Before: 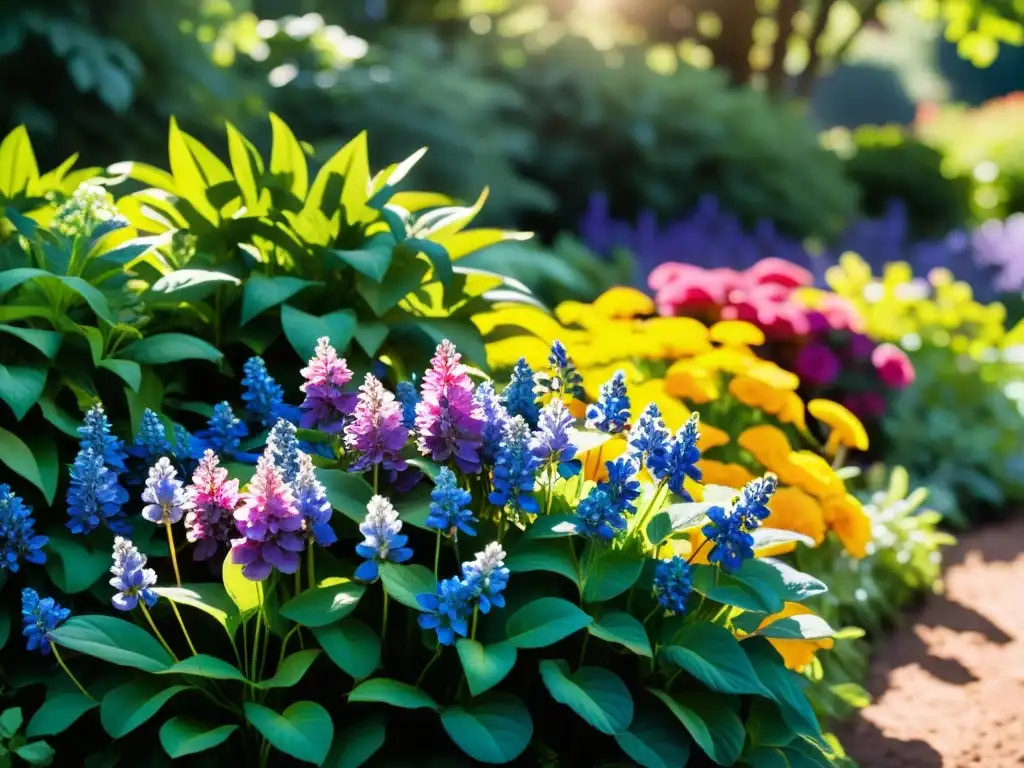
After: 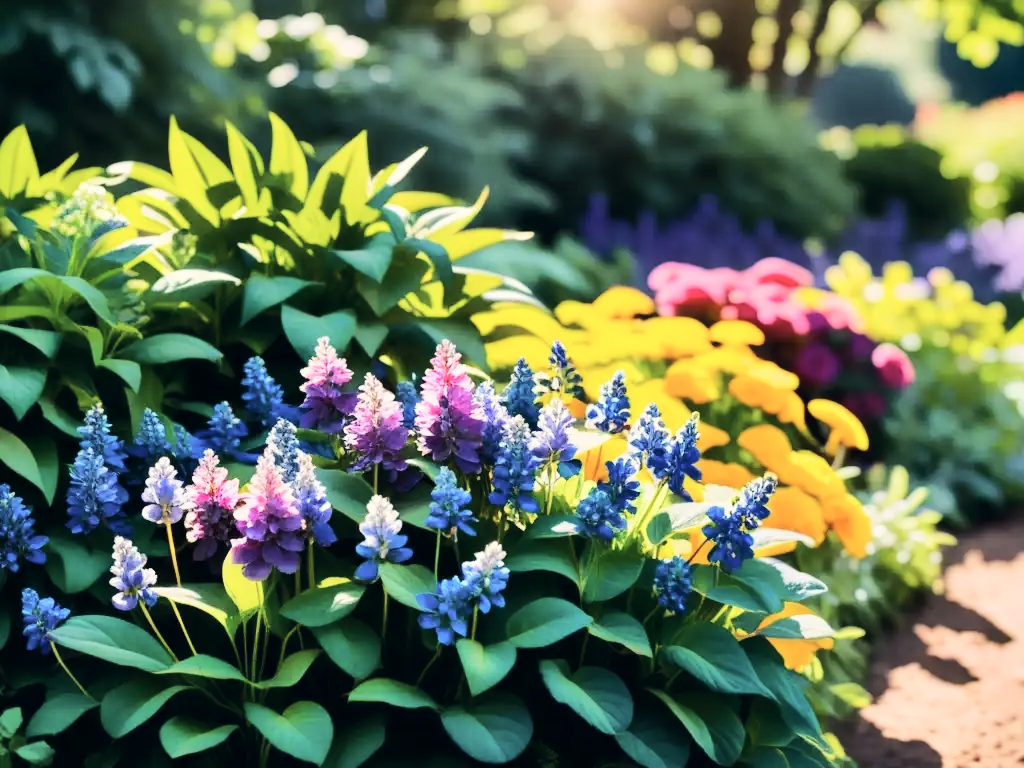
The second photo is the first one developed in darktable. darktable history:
shadows and highlights: radius 108.52, shadows 23.73, highlights -59.32, low approximation 0.01, soften with gaussian
color correction: highlights a* 2.75, highlights b* 5, shadows a* -2.04, shadows b* -4.84, saturation 0.8
rgb curve: curves: ch0 [(0, 0) (0.284, 0.292) (0.505, 0.644) (1, 1)]; ch1 [(0, 0) (0.284, 0.292) (0.505, 0.644) (1, 1)]; ch2 [(0, 0) (0.284, 0.292) (0.505, 0.644) (1, 1)], compensate middle gray true
